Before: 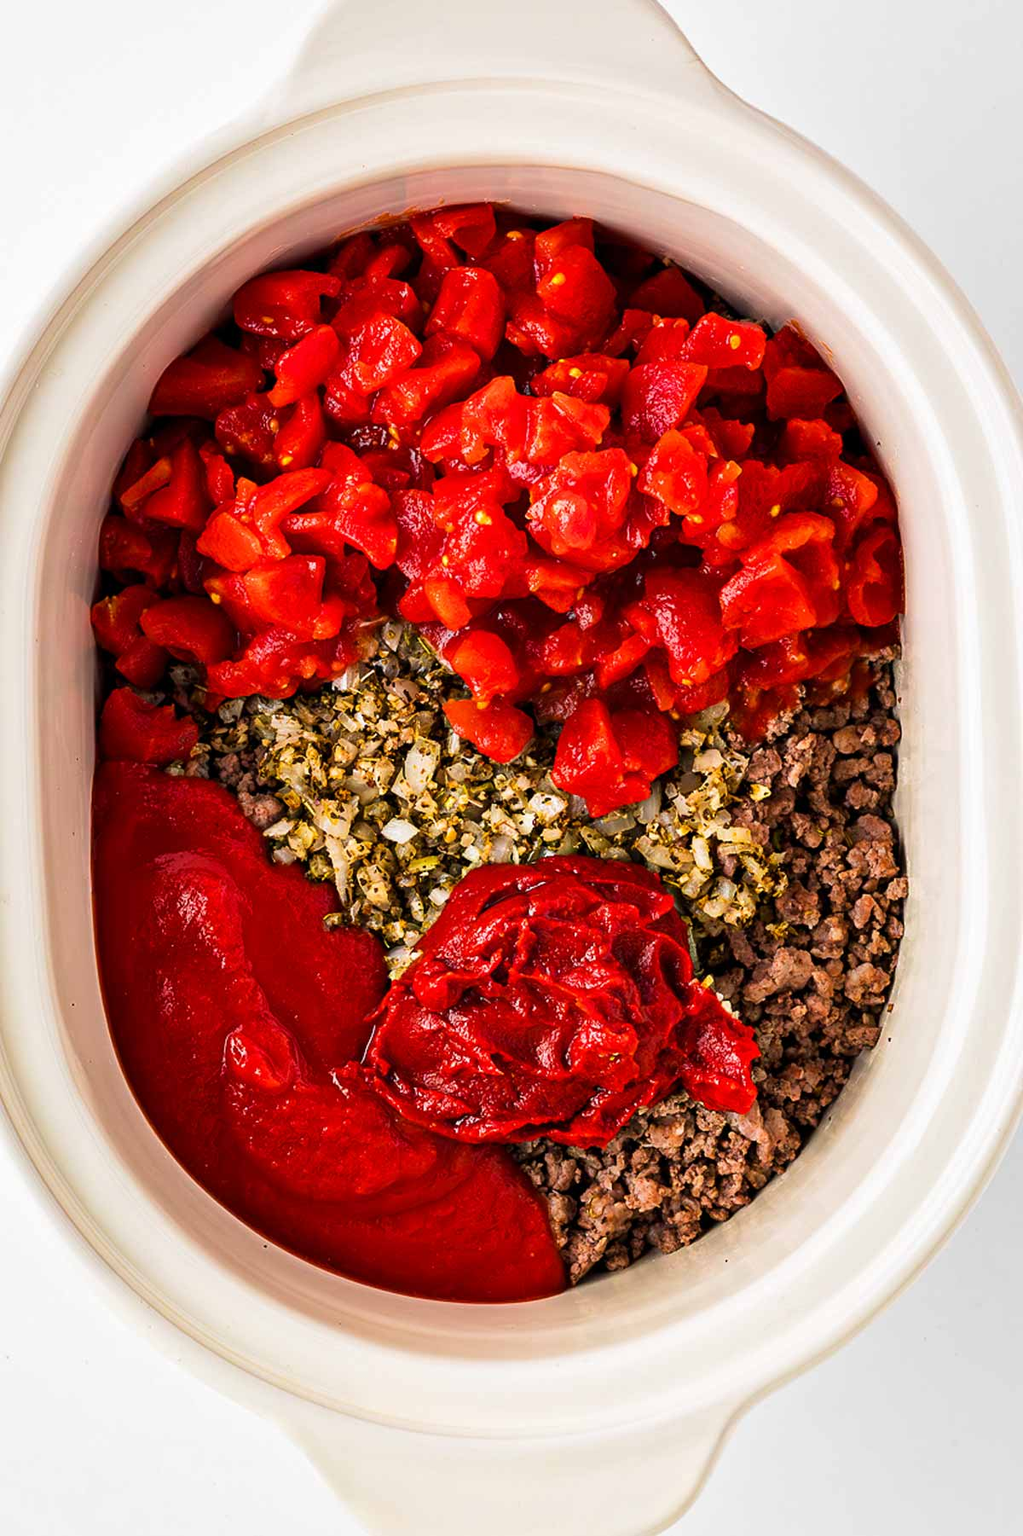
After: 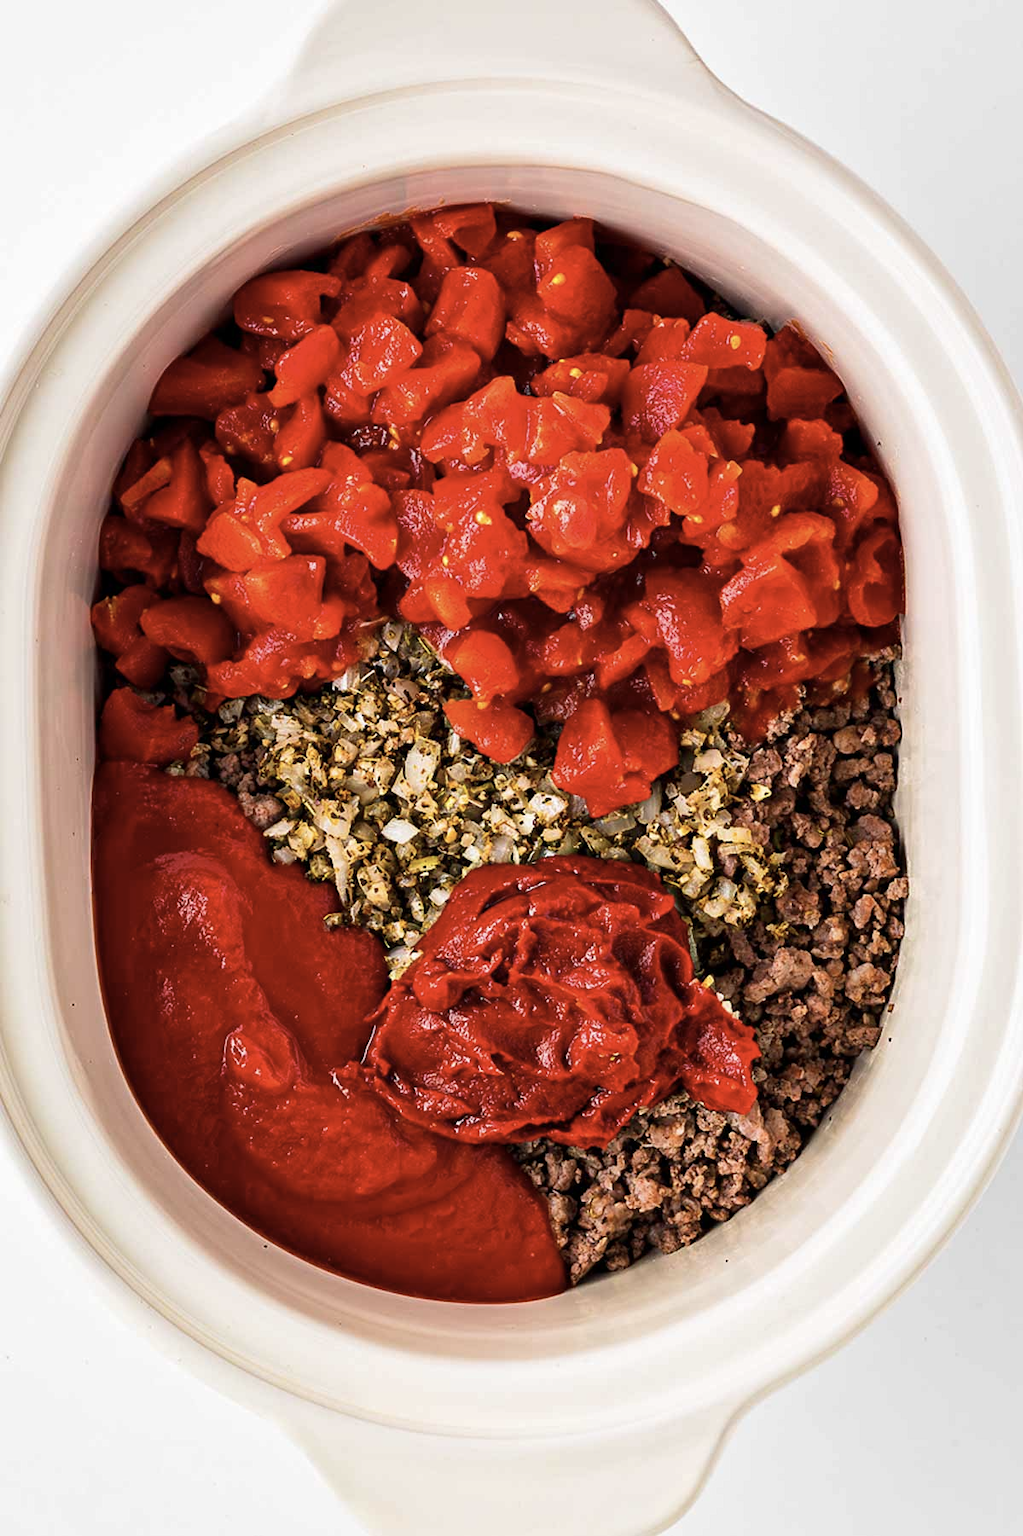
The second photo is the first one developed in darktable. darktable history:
contrast brightness saturation: contrast 0.058, brightness -0.013, saturation -0.233
